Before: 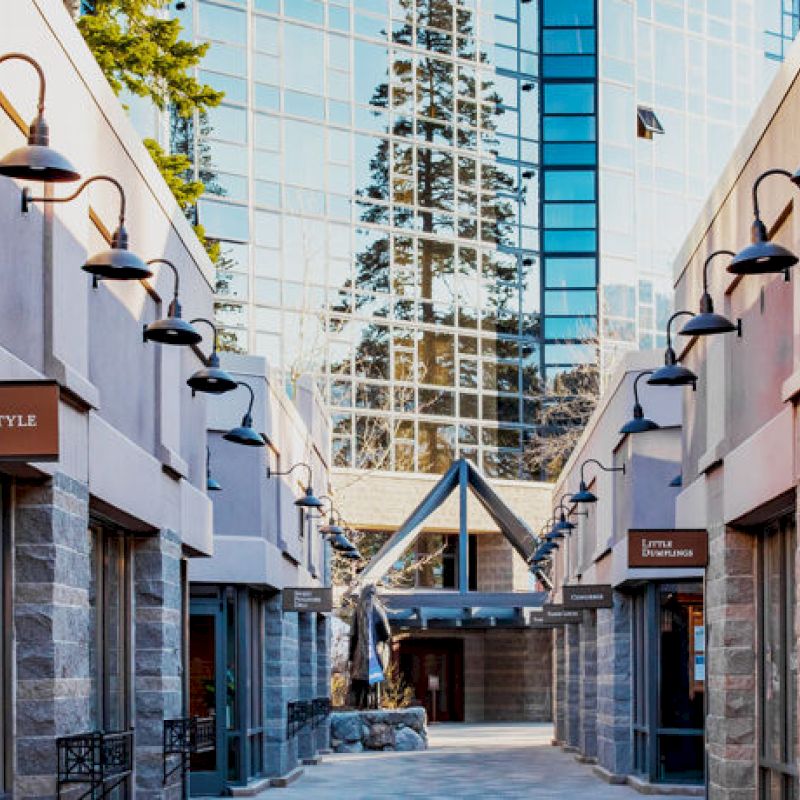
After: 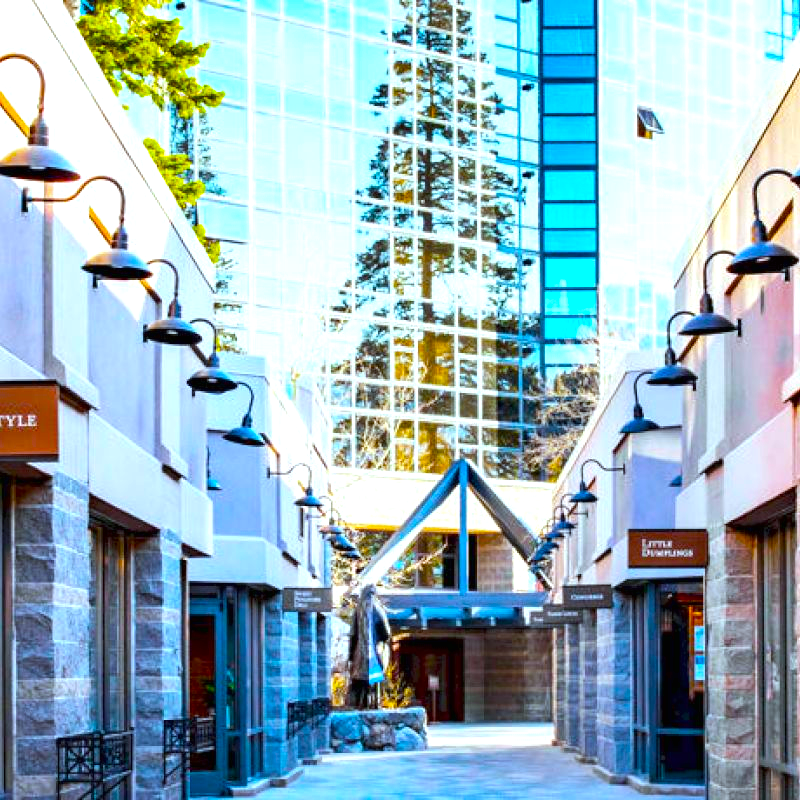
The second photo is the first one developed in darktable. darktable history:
white balance: red 0.925, blue 1.046
exposure: black level correction 0, exposure 0.7 EV, compensate exposure bias true, compensate highlight preservation false
color balance: input saturation 134.34%, contrast -10.04%, contrast fulcrum 19.67%, output saturation 133.51%
tone equalizer: -8 EV -0.417 EV, -7 EV -0.389 EV, -6 EV -0.333 EV, -5 EV -0.222 EV, -3 EV 0.222 EV, -2 EV 0.333 EV, -1 EV 0.389 EV, +0 EV 0.417 EV, edges refinement/feathering 500, mask exposure compensation -1.57 EV, preserve details no
